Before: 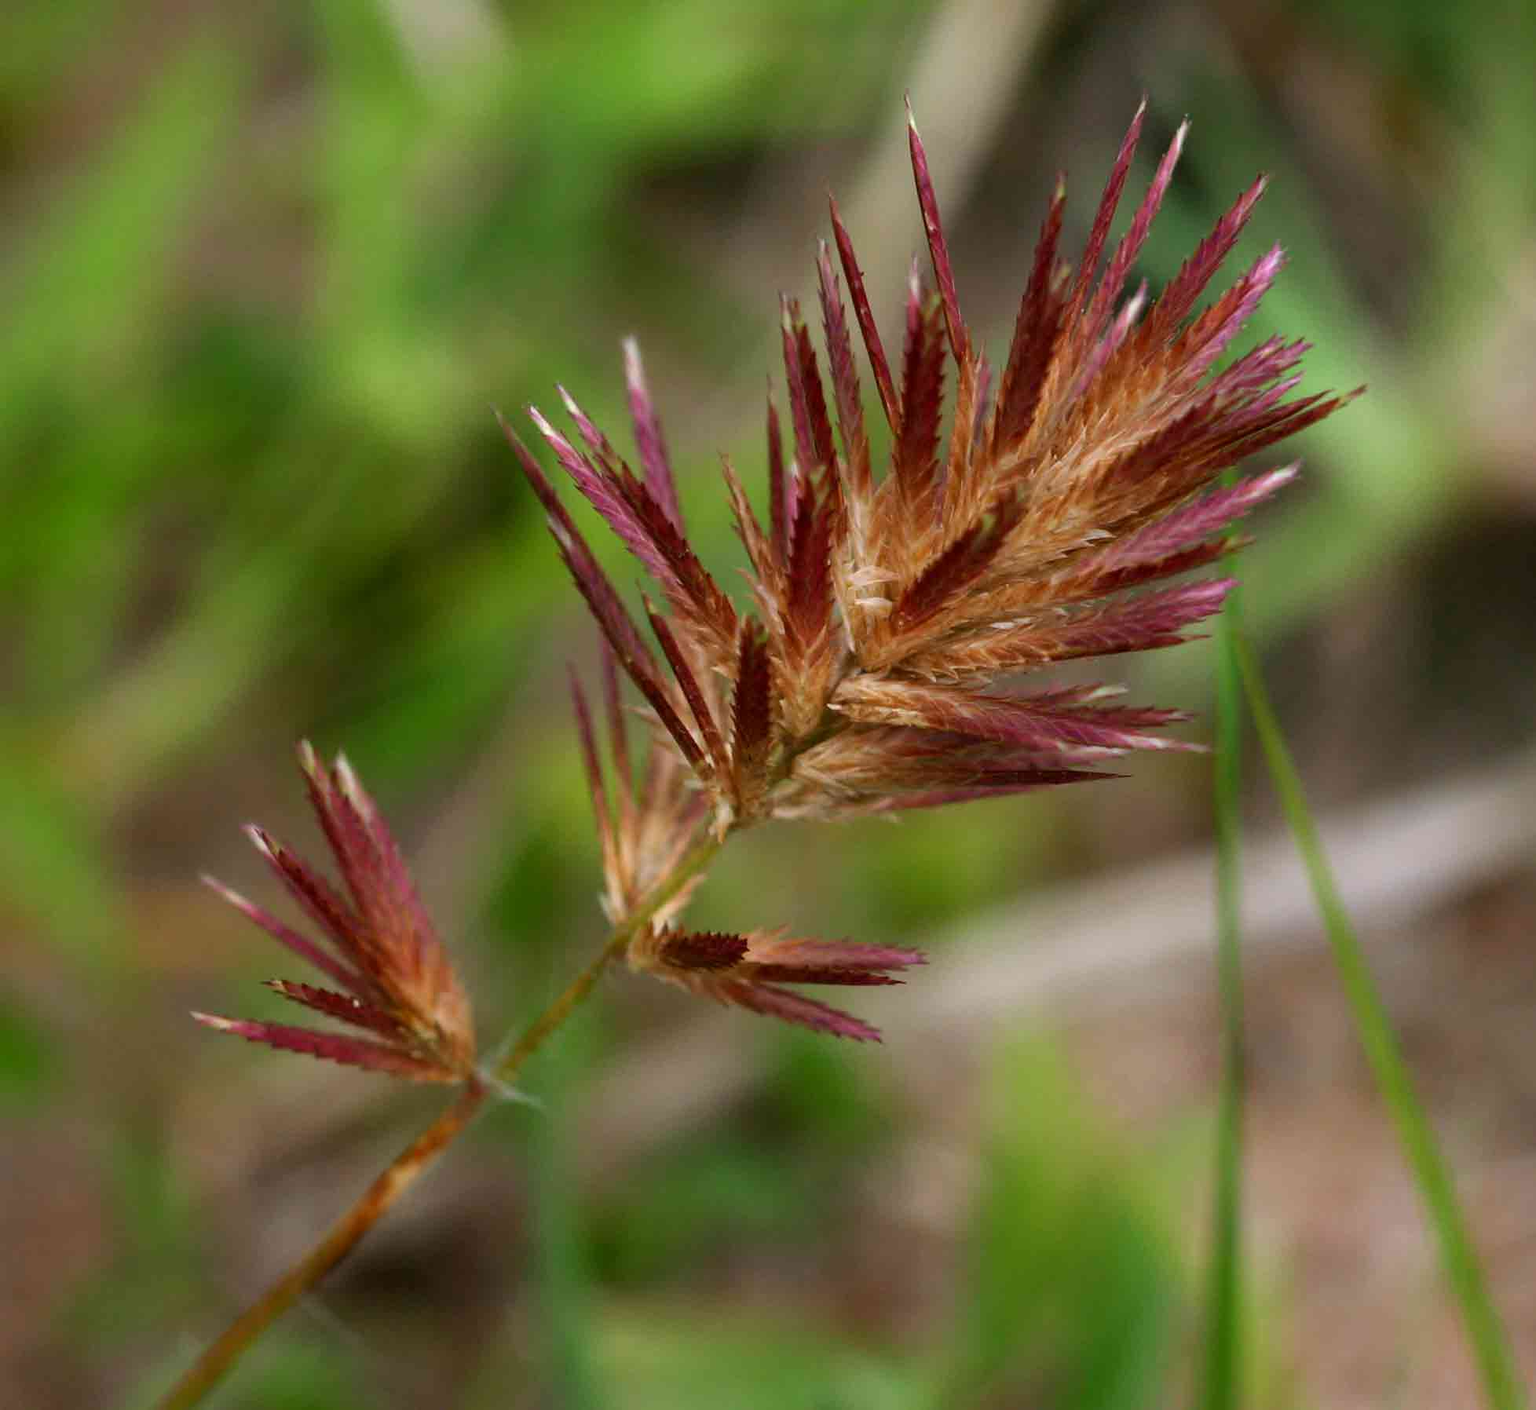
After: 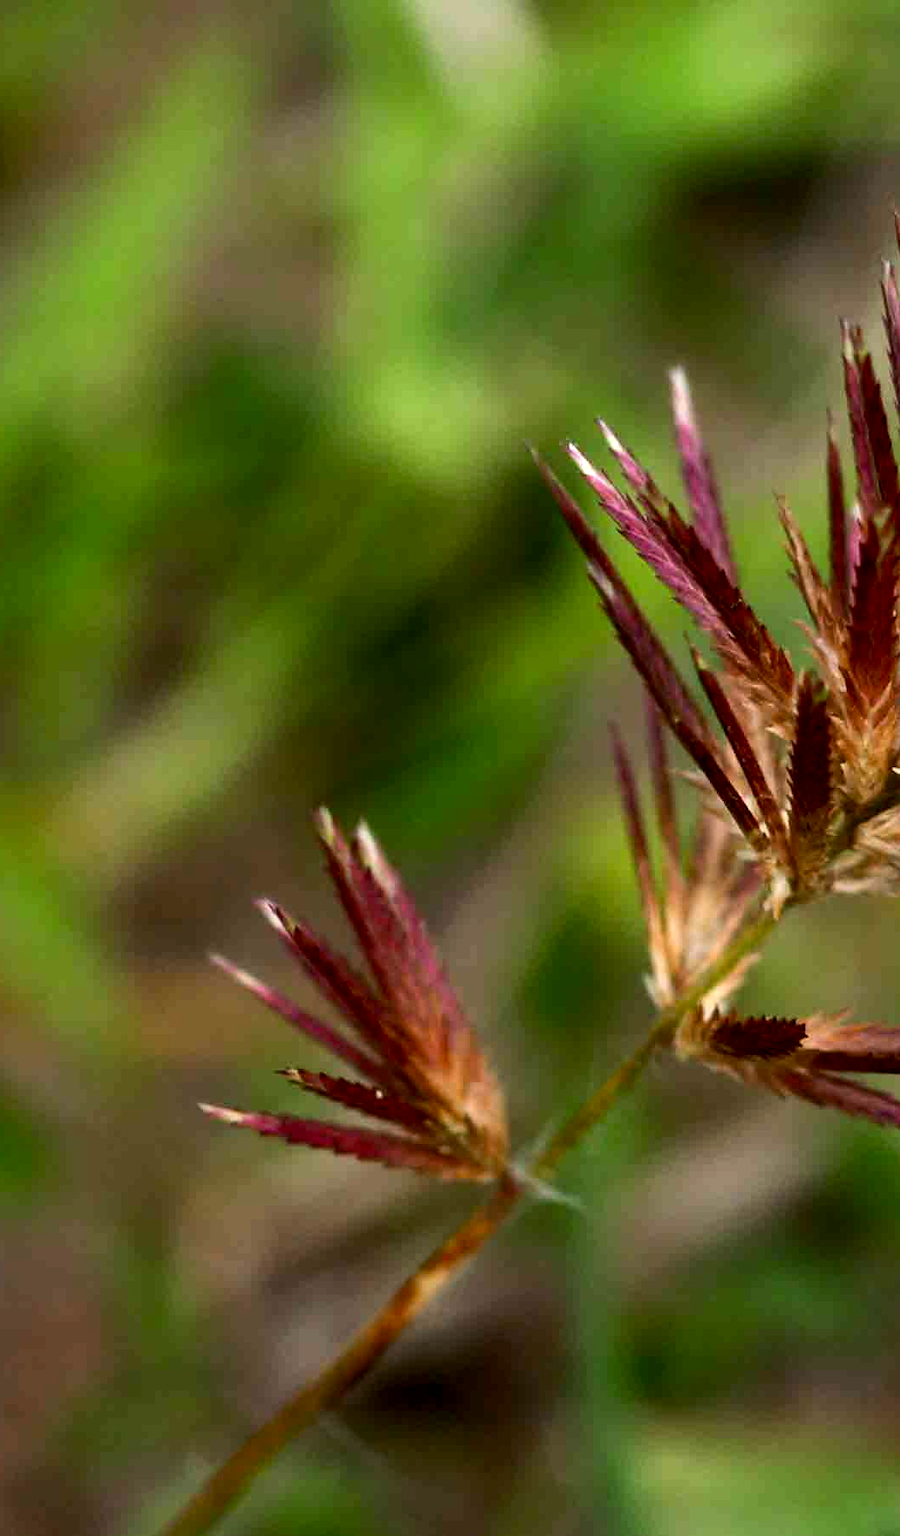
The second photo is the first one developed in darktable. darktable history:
exposure: black level correction 0.011, compensate highlight preservation false
crop: left 0.587%, right 45.588%, bottom 0.086%
tone equalizer: -8 EV -0.75 EV, -7 EV -0.7 EV, -6 EV -0.6 EV, -5 EV -0.4 EV, -3 EV 0.4 EV, -2 EV 0.6 EV, -1 EV 0.7 EV, +0 EV 0.75 EV, edges refinement/feathering 500, mask exposure compensation -1.57 EV, preserve details no
